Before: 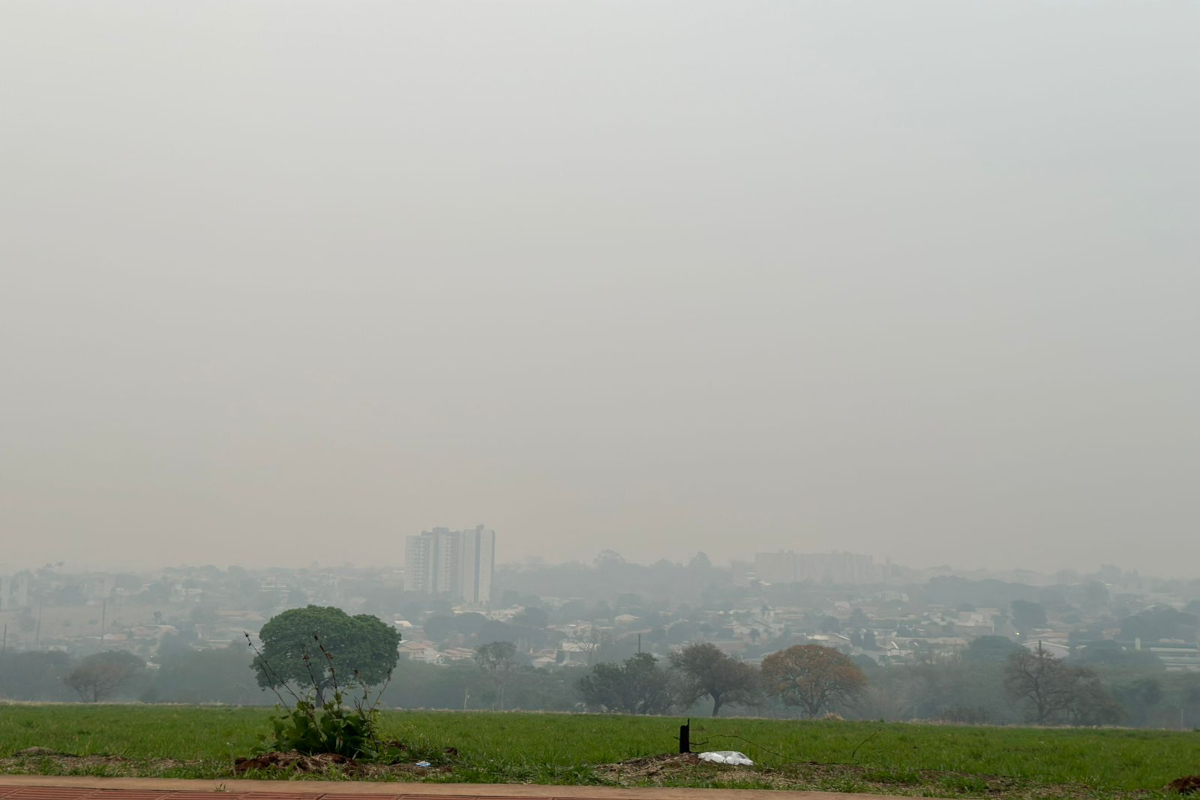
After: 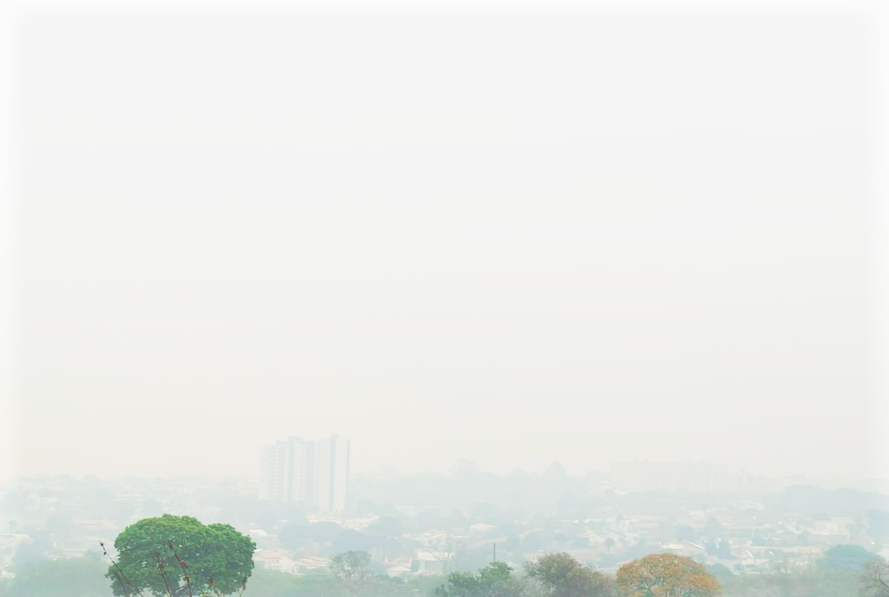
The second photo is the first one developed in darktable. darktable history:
local contrast: highlights 69%, shadows 65%, detail 82%, midtone range 0.32
vignetting: fall-off start 93.96%, fall-off radius 5.48%, brightness 0.055, saturation -0.002, automatic ratio true, width/height ratio 1.332, shape 0.046
velvia: on, module defaults
crop and rotate: left 12.159%, top 11.437%, right 13.689%, bottom 13.896%
tone curve: curves: ch0 [(0, 0) (0.003, 0.279) (0.011, 0.287) (0.025, 0.295) (0.044, 0.304) (0.069, 0.316) (0.1, 0.319) (0.136, 0.316) (0.177, 0.32) (0.224, 0.359) (0.277, 0.421) (0.335, 0.511) (0.399, 0.639) (0.468, 0.734) (0.543, 0.827) (0.623, 0.89) (0.709, 0.944) (0.801, 0.965) (0.898, 0.968) (1, 1)], preserve colors none
